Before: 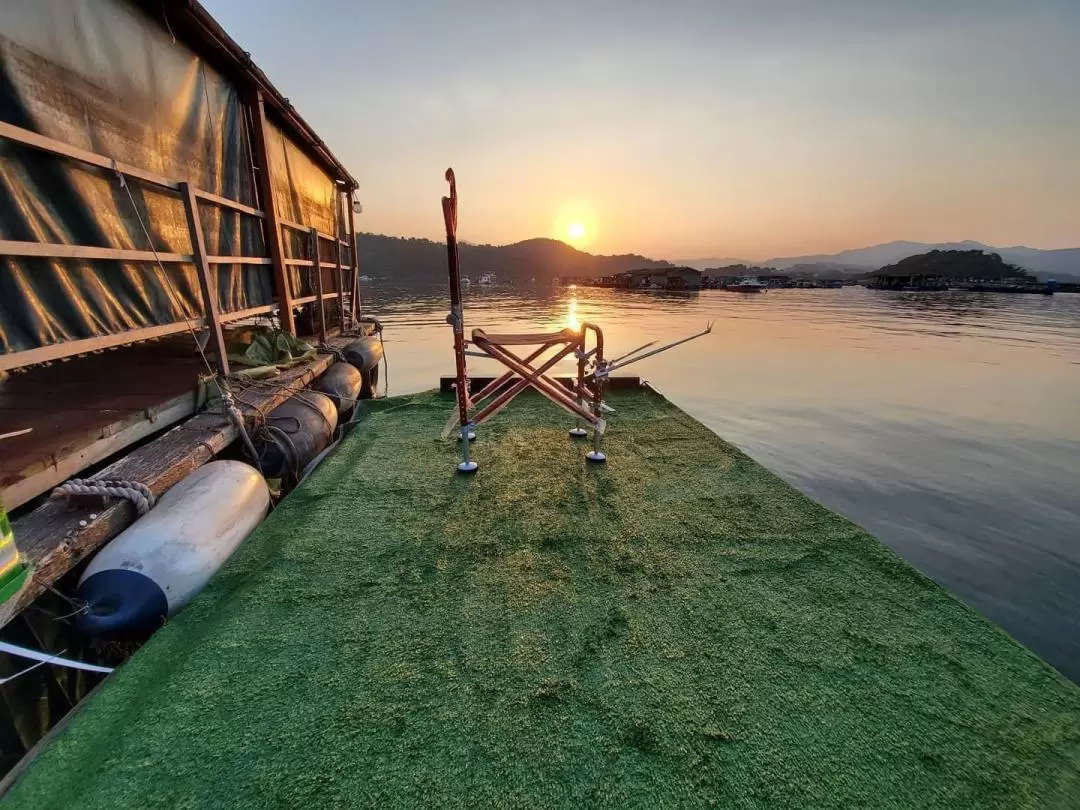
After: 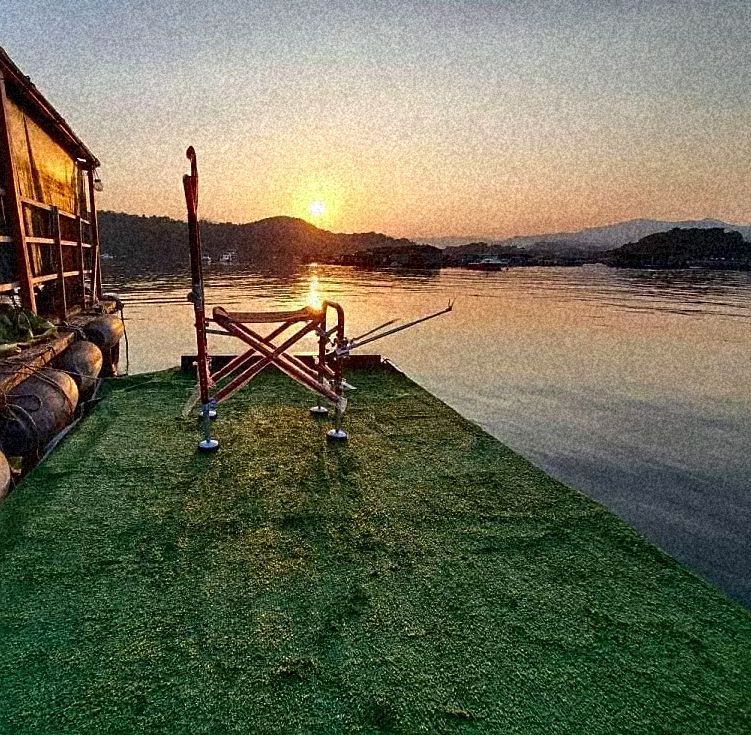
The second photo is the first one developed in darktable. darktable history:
contrast brightness saturation: contrast 0.12, brightness -0.12, saturation 0.2
sharpen: on, module defaults
crop and rotate: left 24.034%, top 2.838%, right 6.406%, bottom 6.299%
grain: coarseness 46.9 ISO, strength 50.21%, mid-tones bias 0%
